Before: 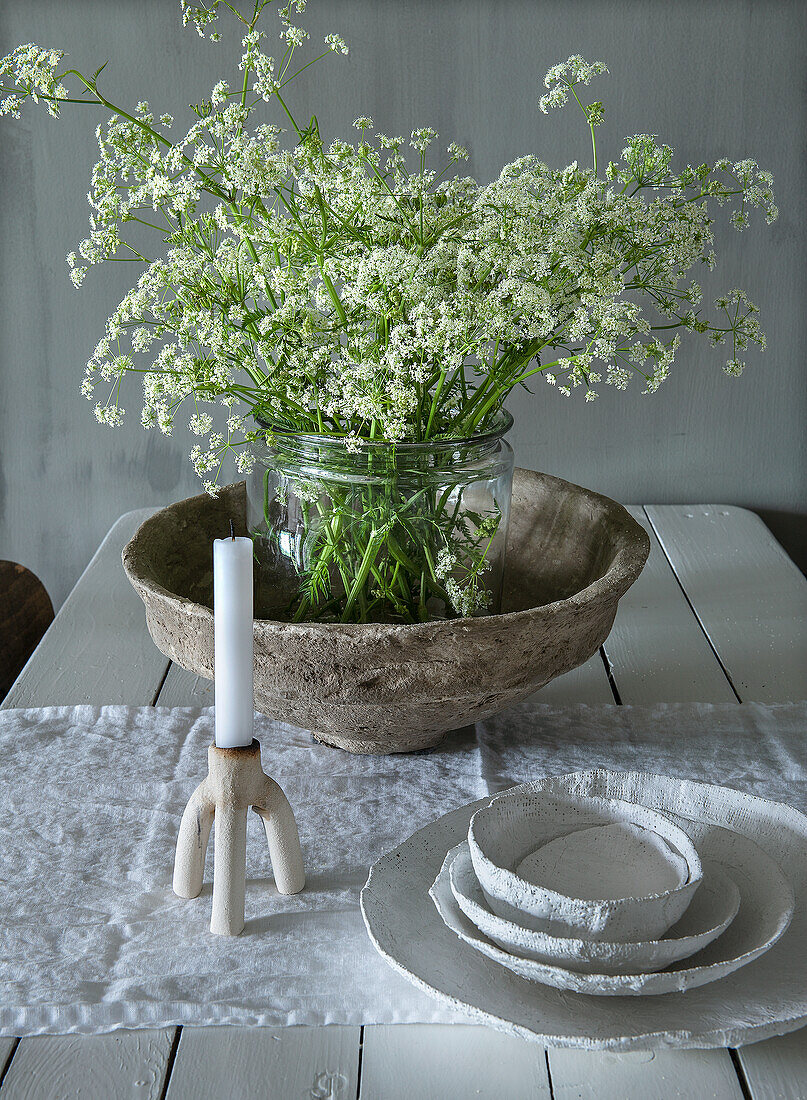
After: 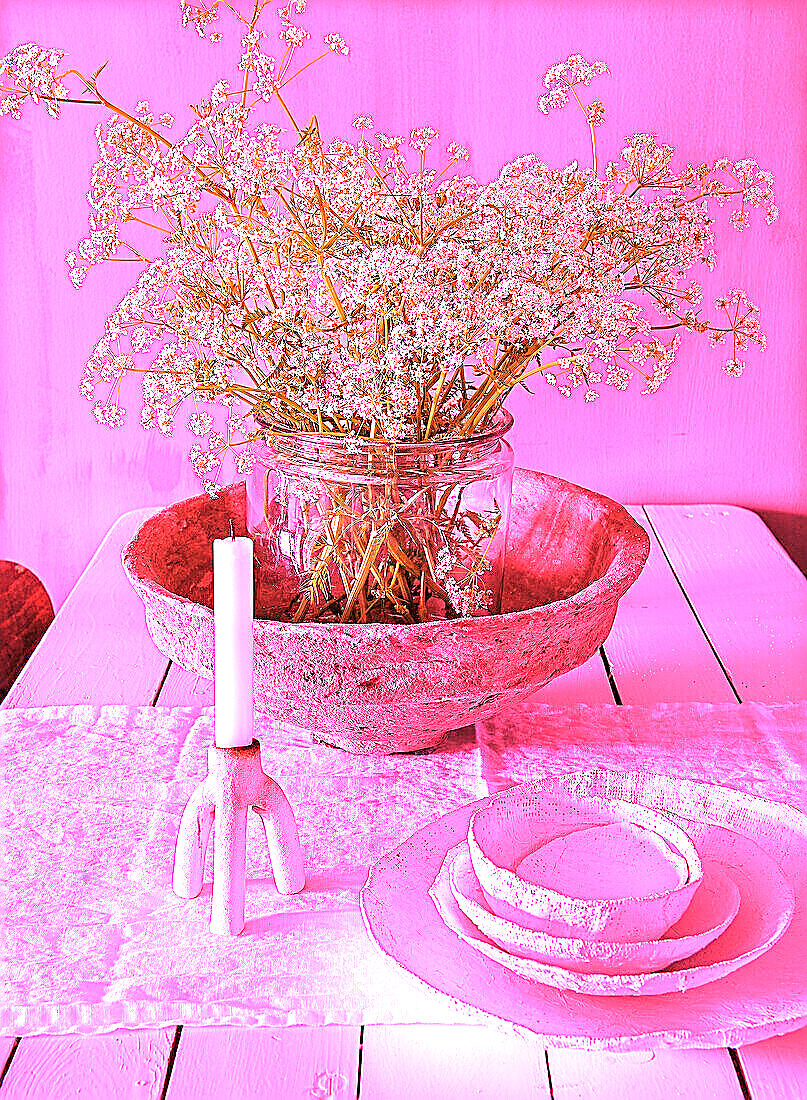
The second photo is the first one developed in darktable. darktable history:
exposure: exposure 0.6 EV, compensate highlight preservation false
white balance: red 4.26, blue 1.802
sharpen: on, module defaults
levels: levels [0.016, 0.484, 0.953]
